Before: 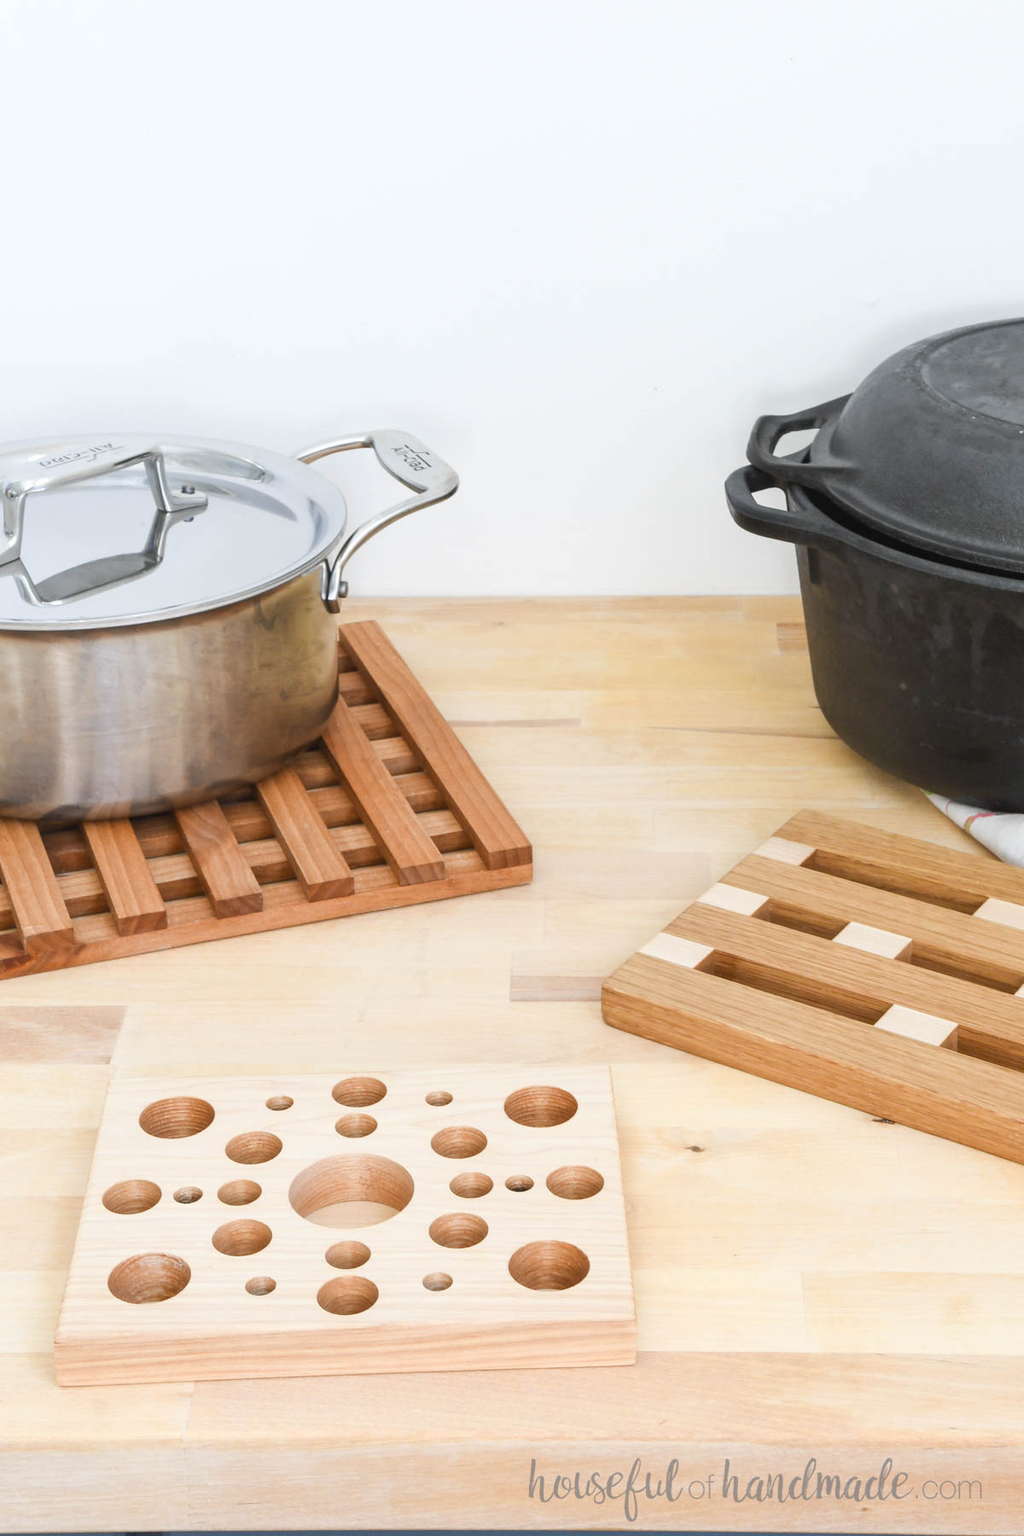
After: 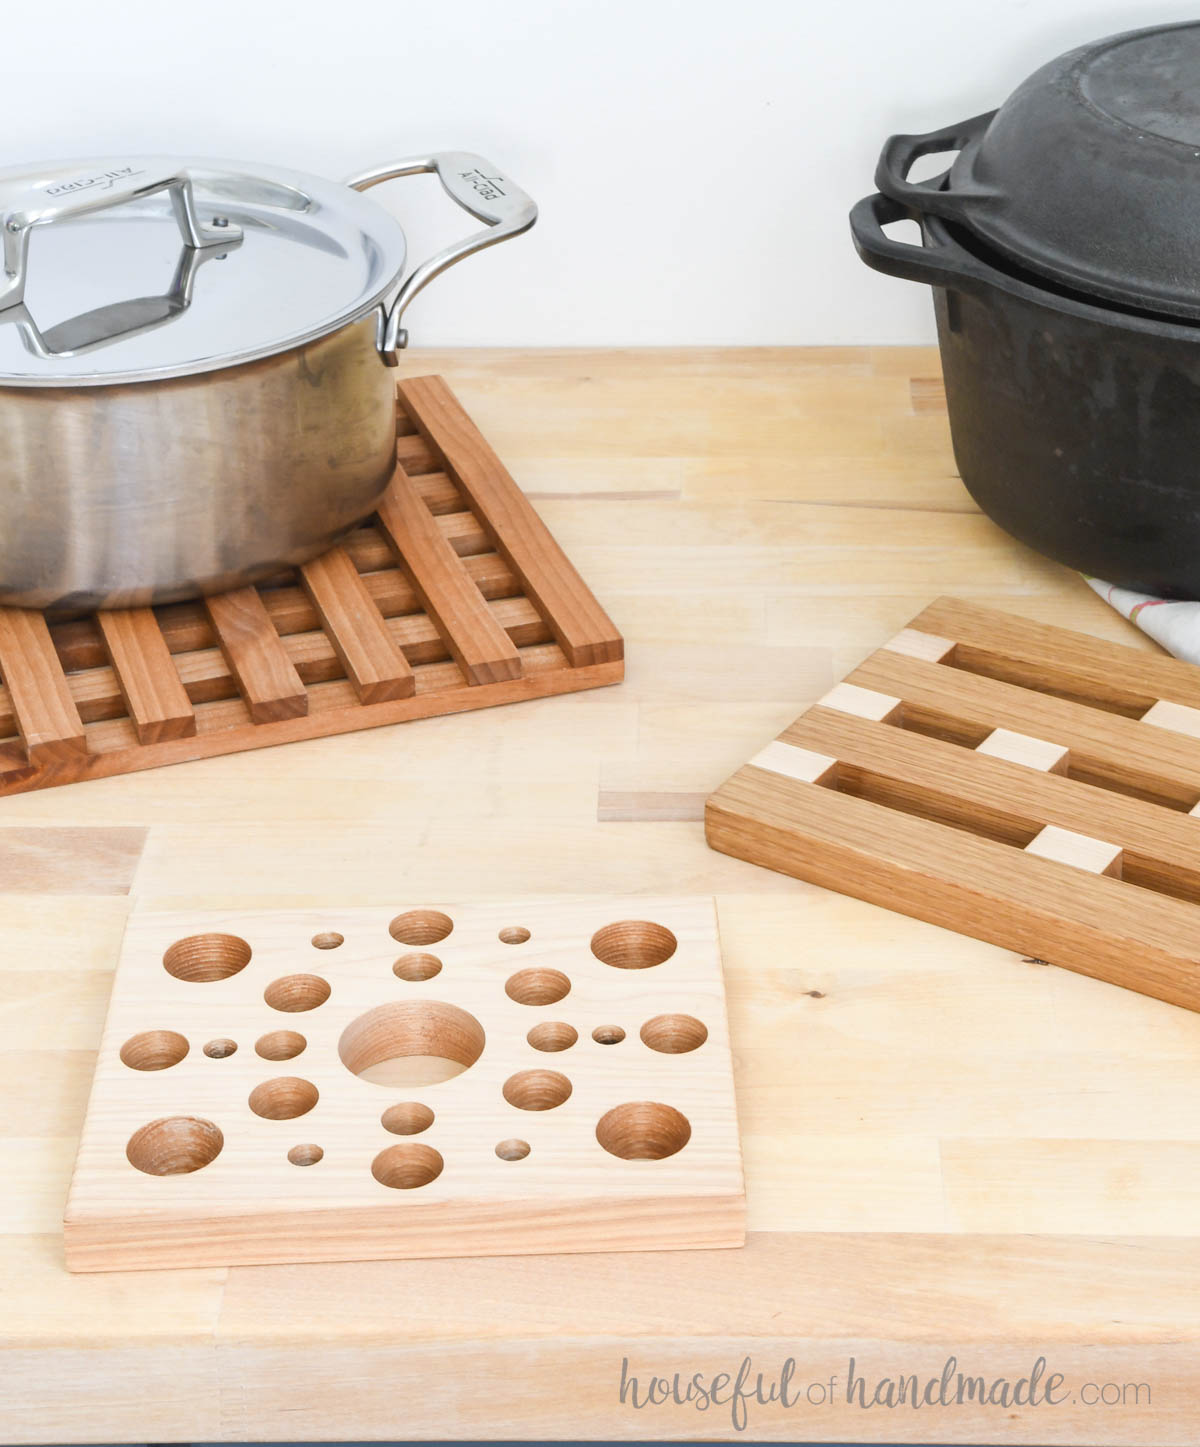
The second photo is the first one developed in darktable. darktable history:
crop and rotate: top 19.572%
